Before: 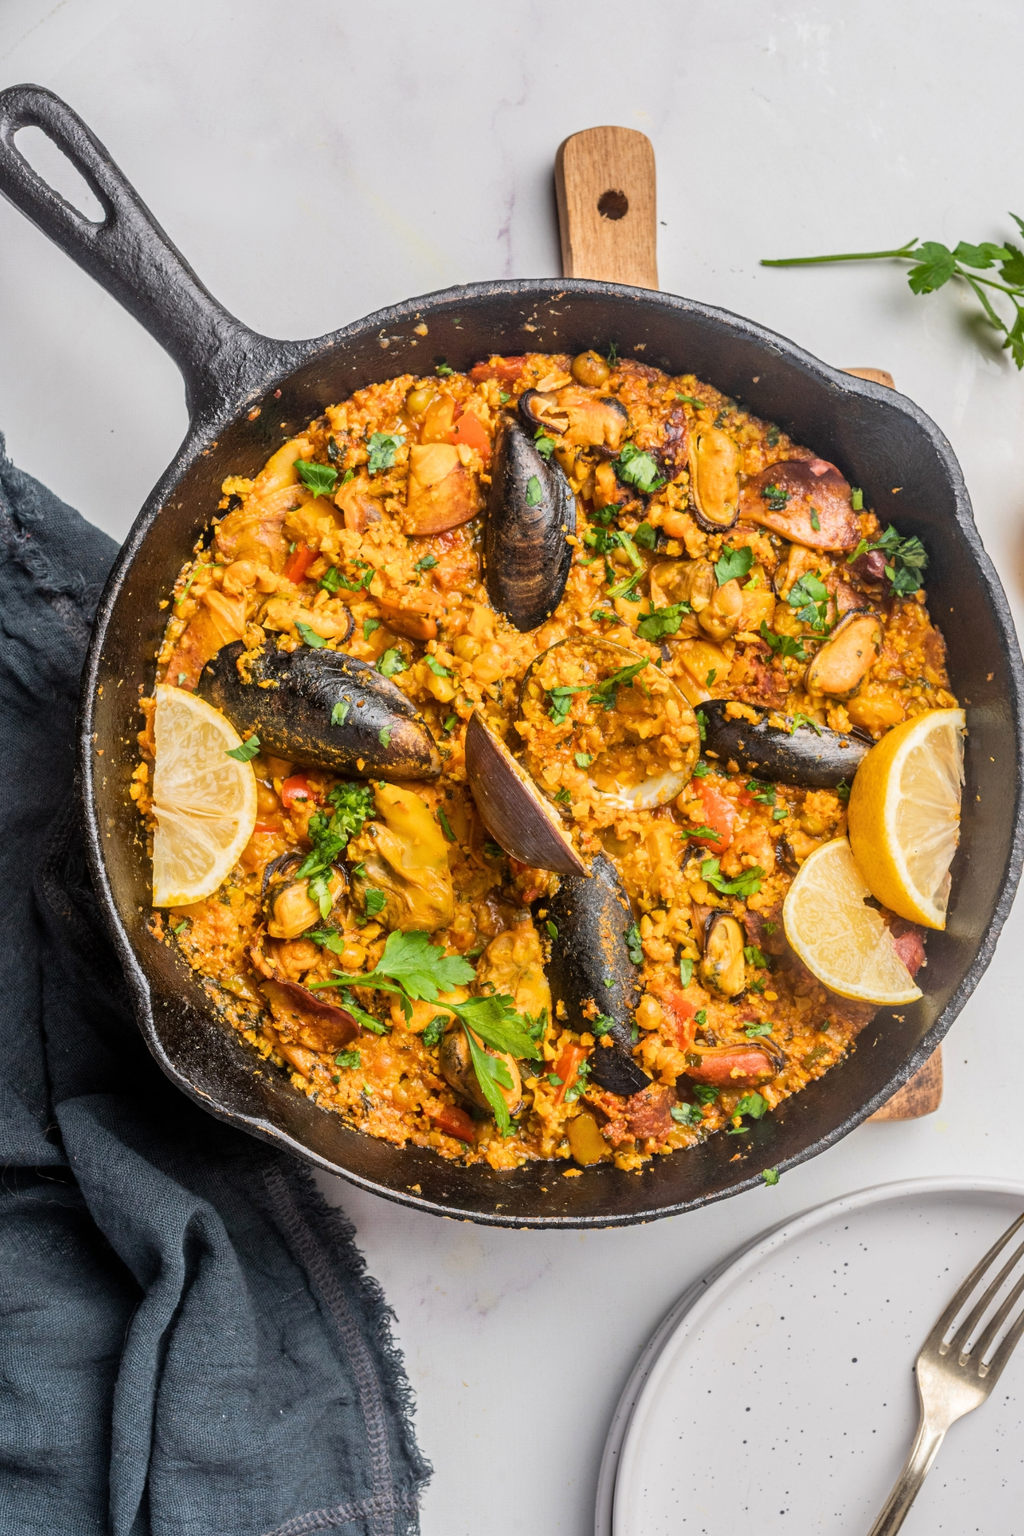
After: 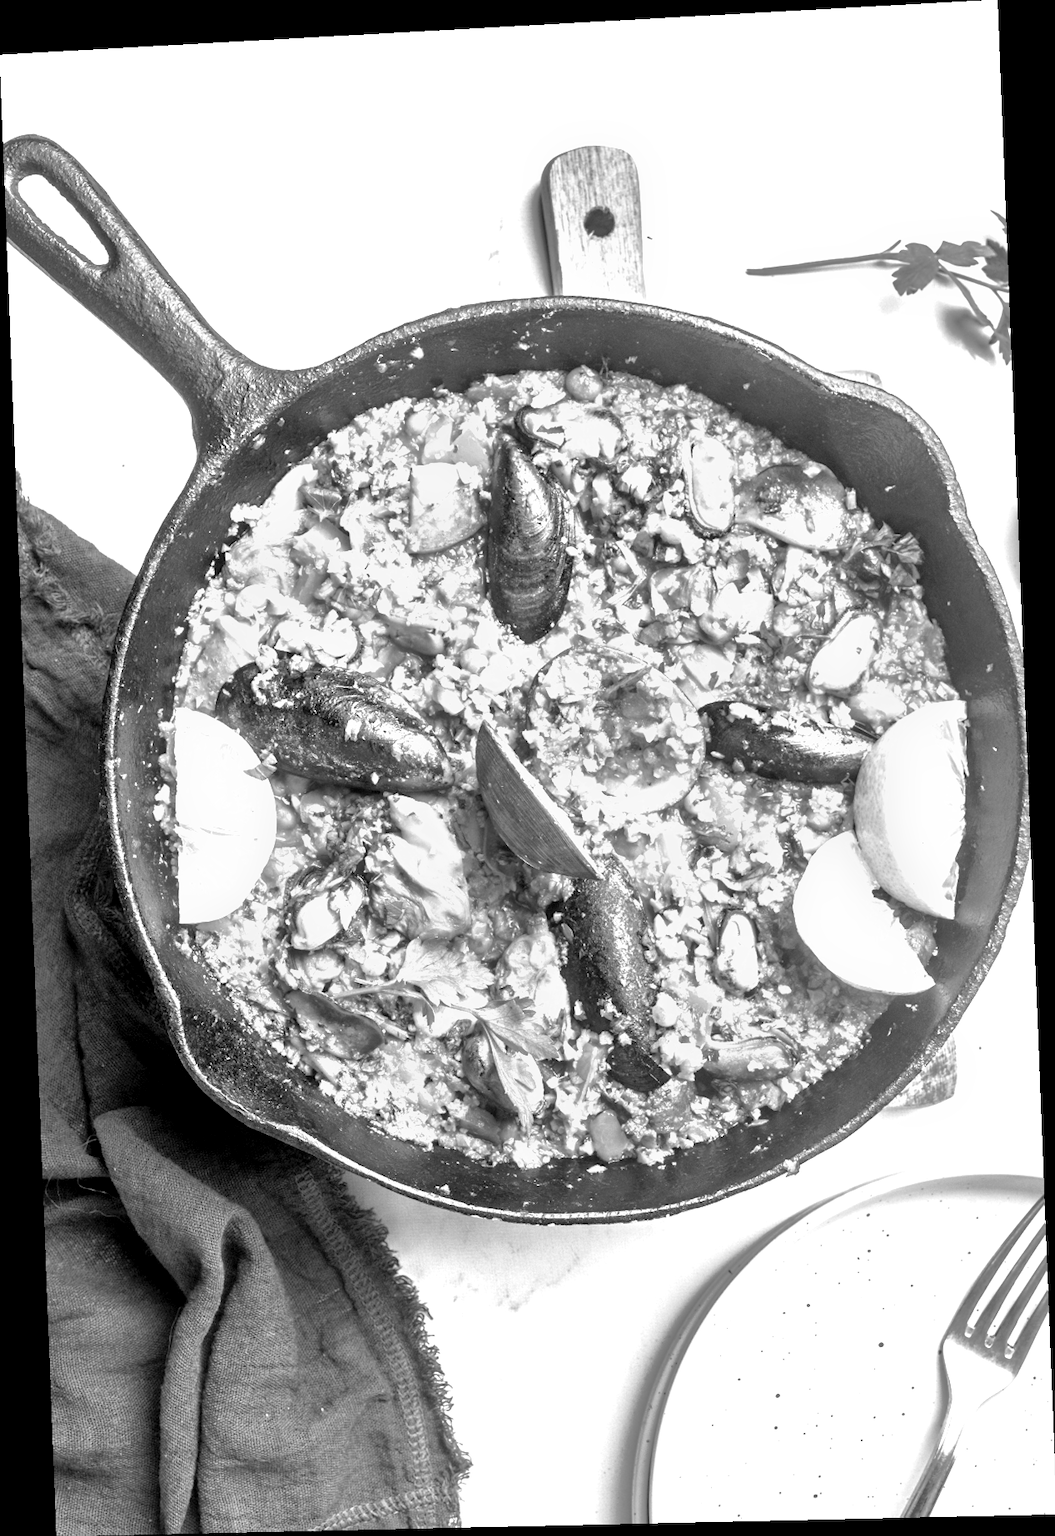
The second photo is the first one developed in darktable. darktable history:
shadows and highlights: on, module defaults
monochrome: on, module defaults
rotate and perspective: rotation -2.22°, lens shift (horizontal) -0.022, automatic cropping off
exposure: black level correction 0.001, exposure 1.116 EV, compensate highlight preservation false
